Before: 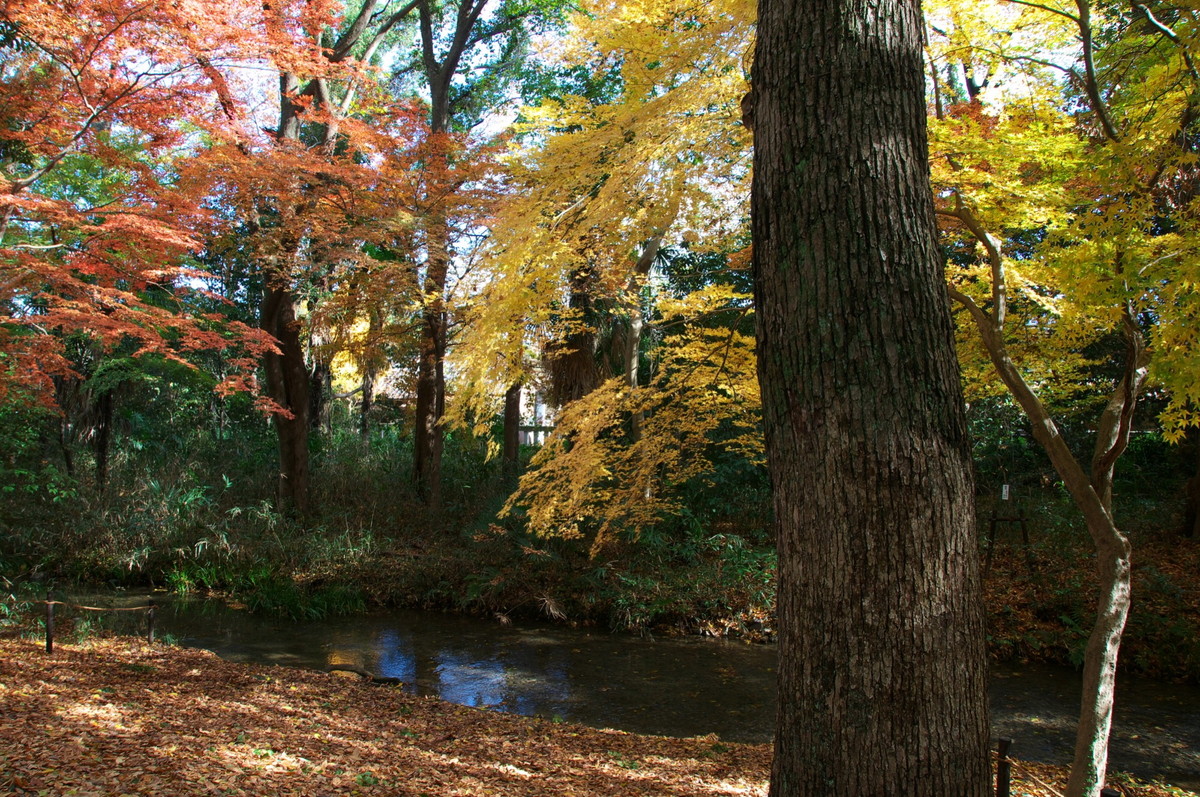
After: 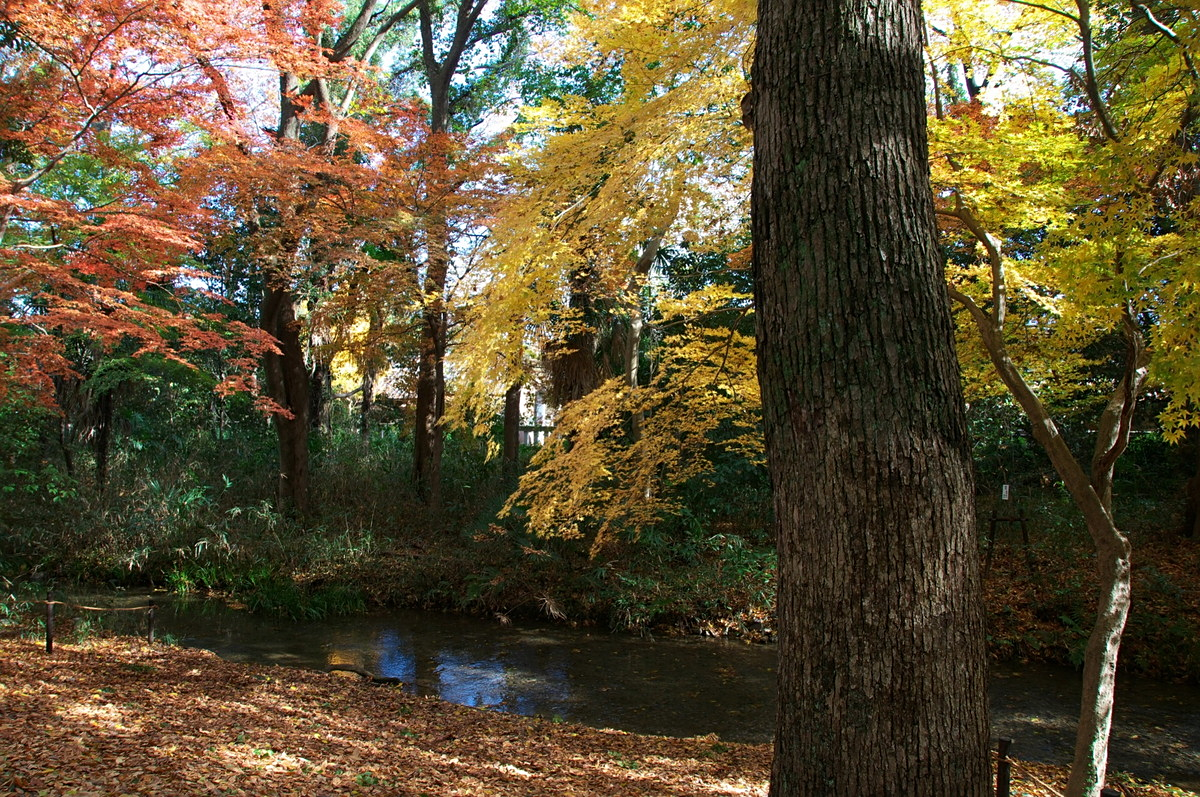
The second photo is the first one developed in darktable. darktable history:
exposure: compensate highlight preservation false
sharpen: amount 0.217
